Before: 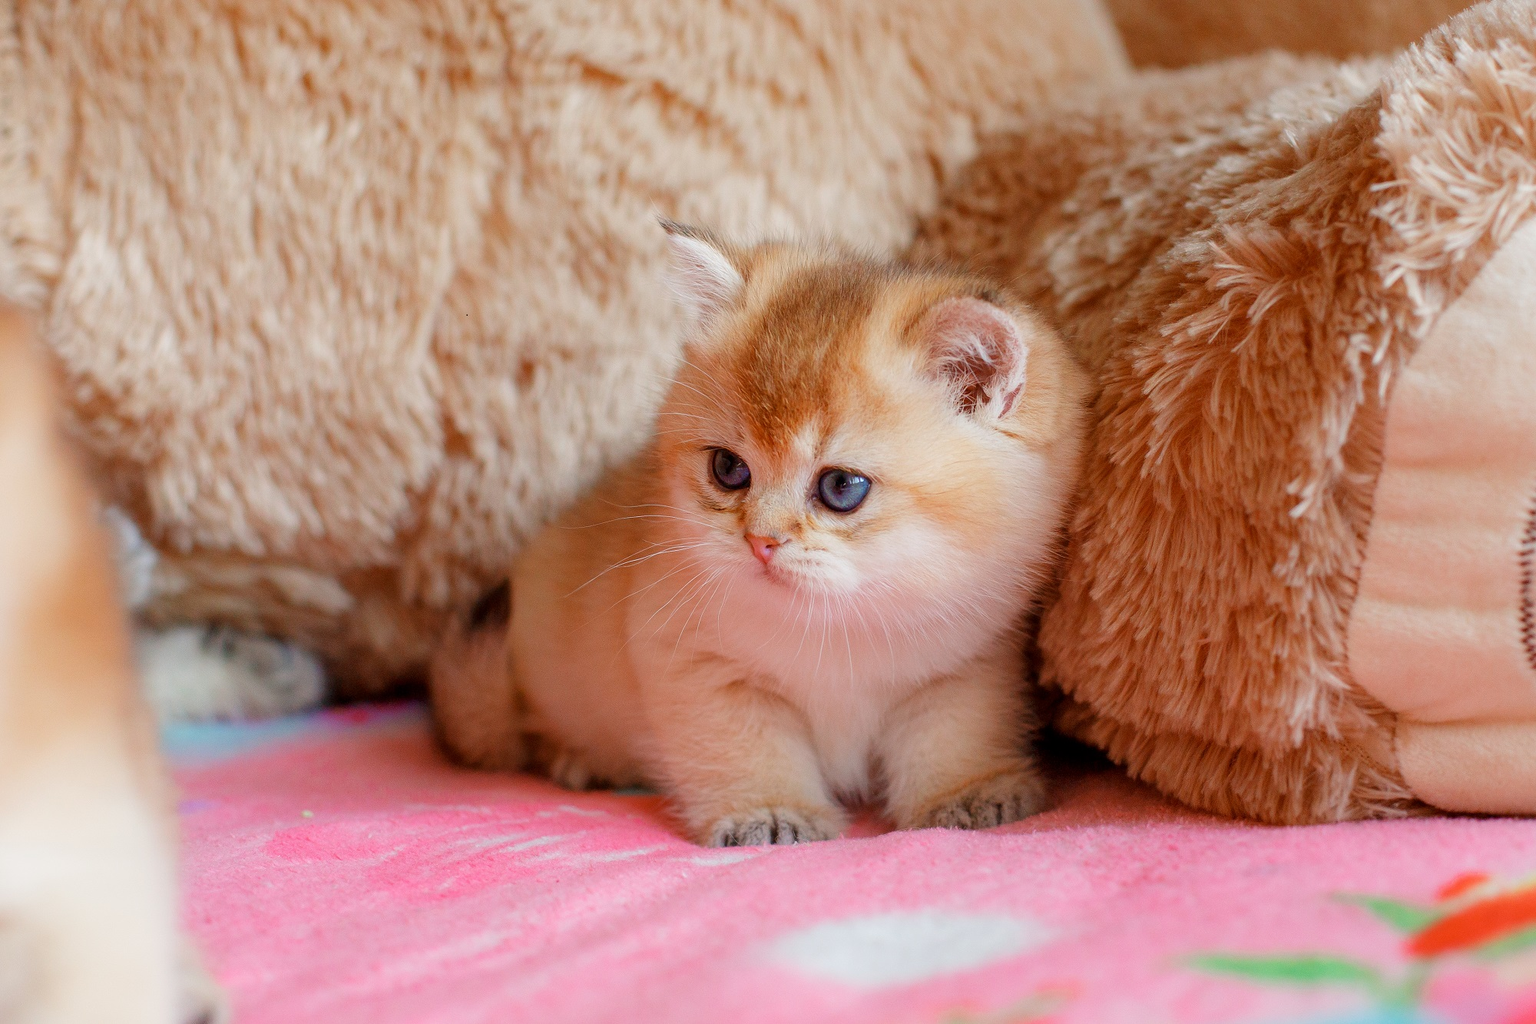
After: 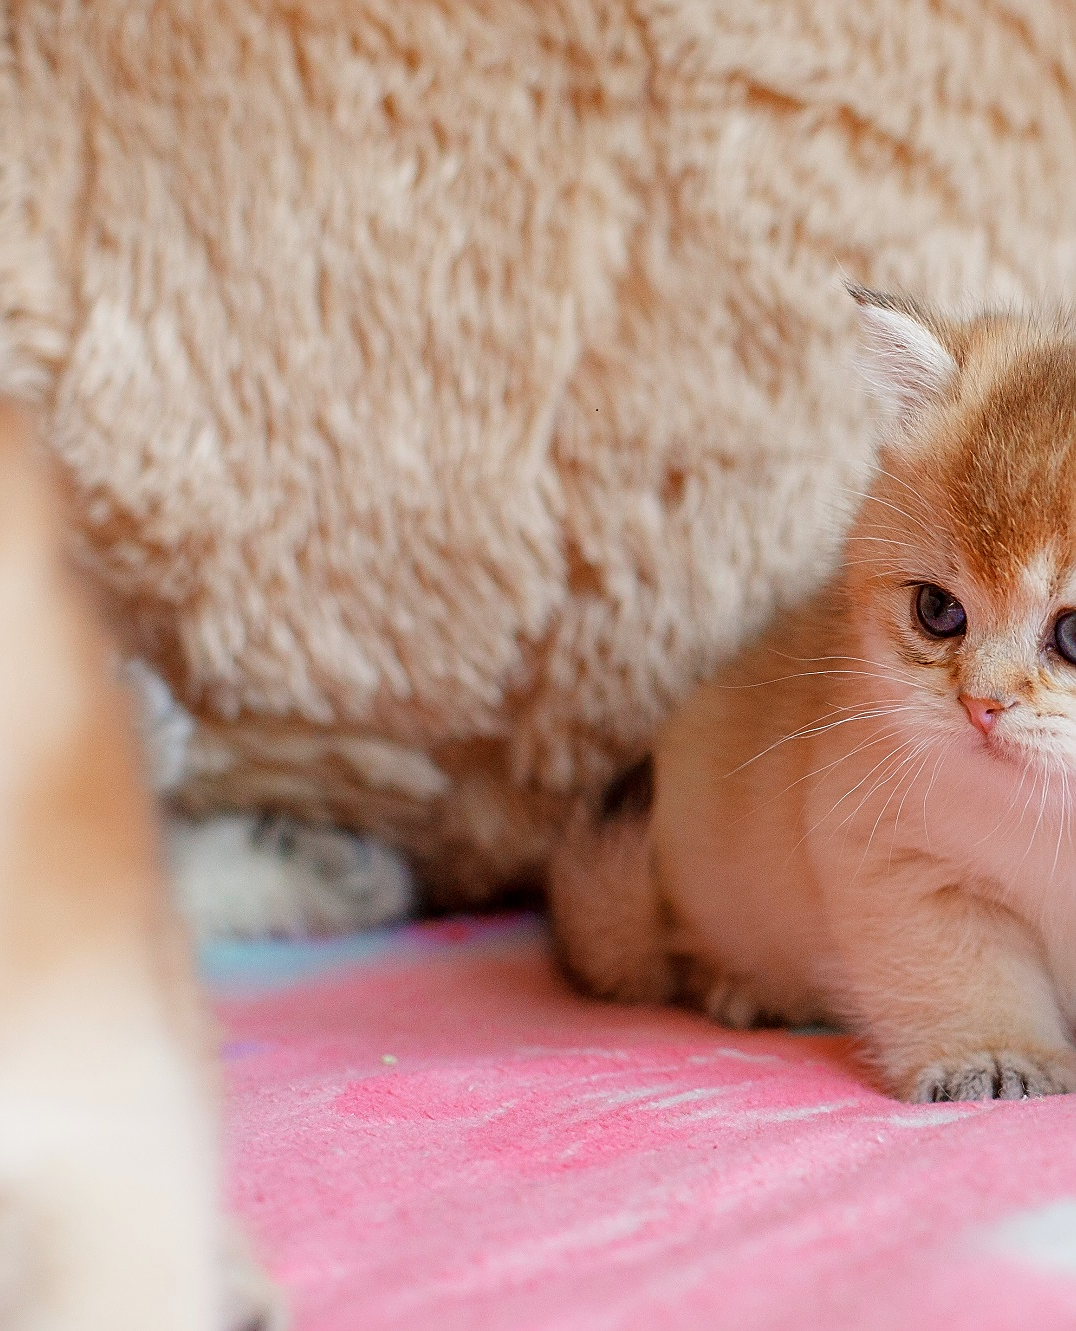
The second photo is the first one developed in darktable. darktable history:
sharpen: amount 0.75
crop: left 0.587%, right 45.588%, bottom 0.086%
contrast brightness saturation: saturation -0.1
